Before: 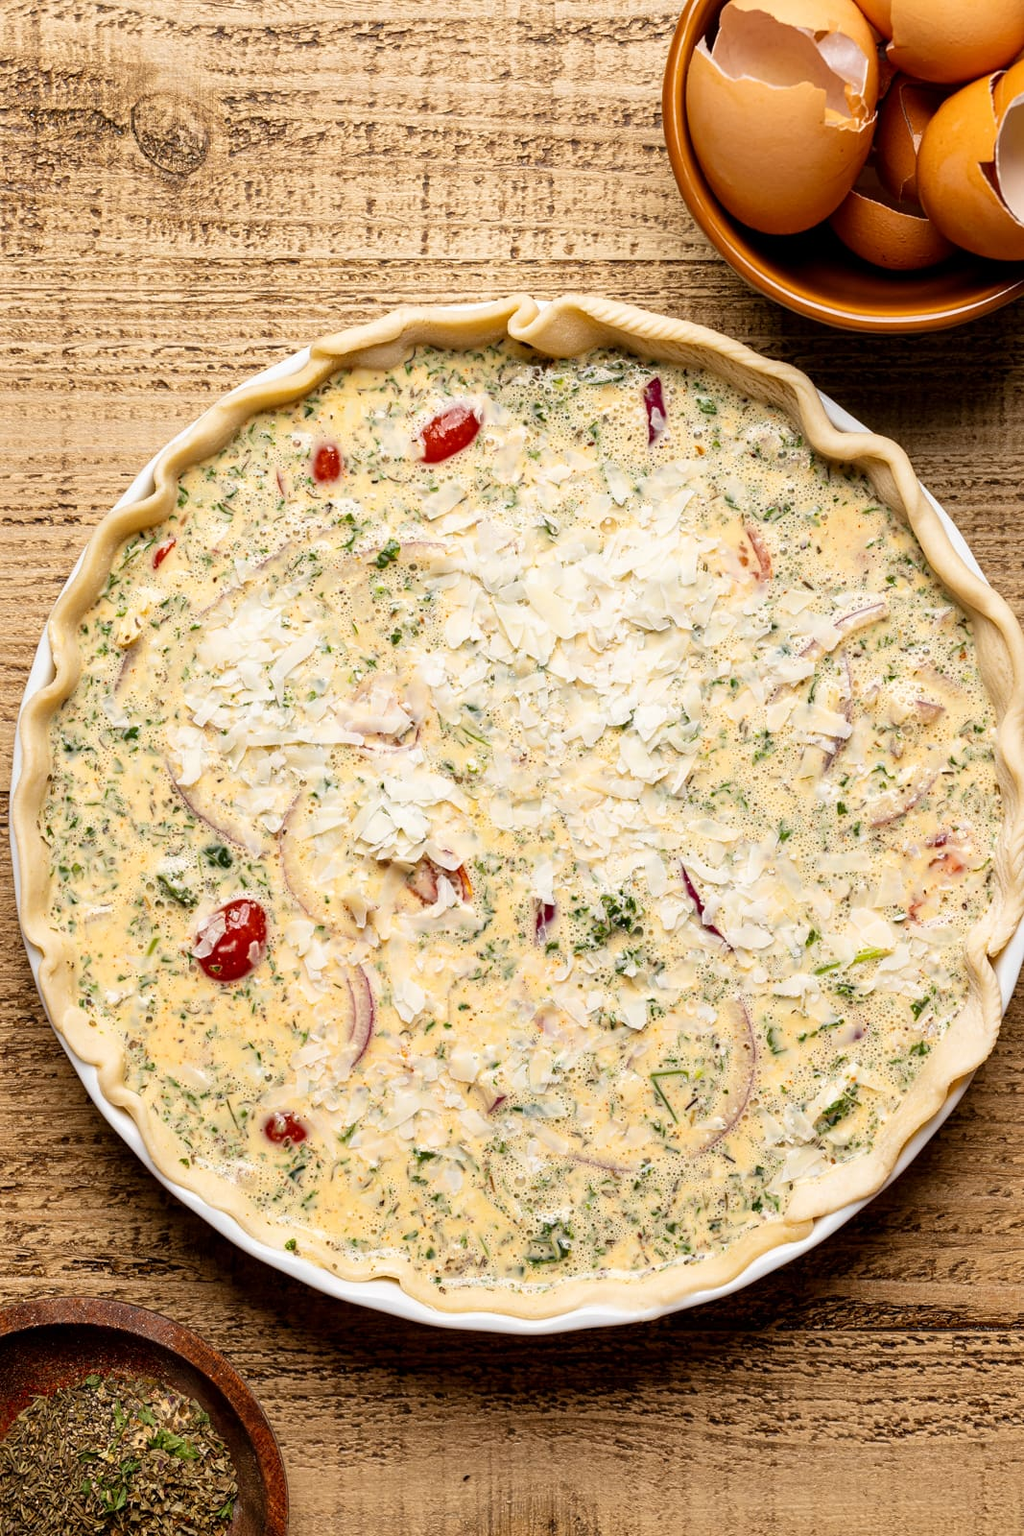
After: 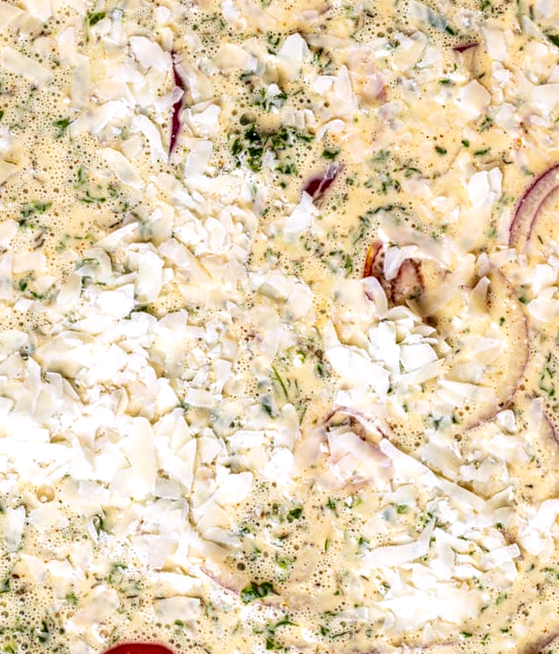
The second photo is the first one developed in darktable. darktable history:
crop and rotate: angle 147.76°, left 9.106%, top 15.58%, right 4.526%, bottom 17.101%
tone equalizer: edges refinement/feathering 500, mask exposure compensation -1.57 EV, preserve details no
velvia: on, module defaults
local contrast: detail 150%
color calibration: gray › normalize channels true, illuminant as shot in camera, x 0.358, y 0.373, temperature 4628.91 K, gamut compression 0.023
